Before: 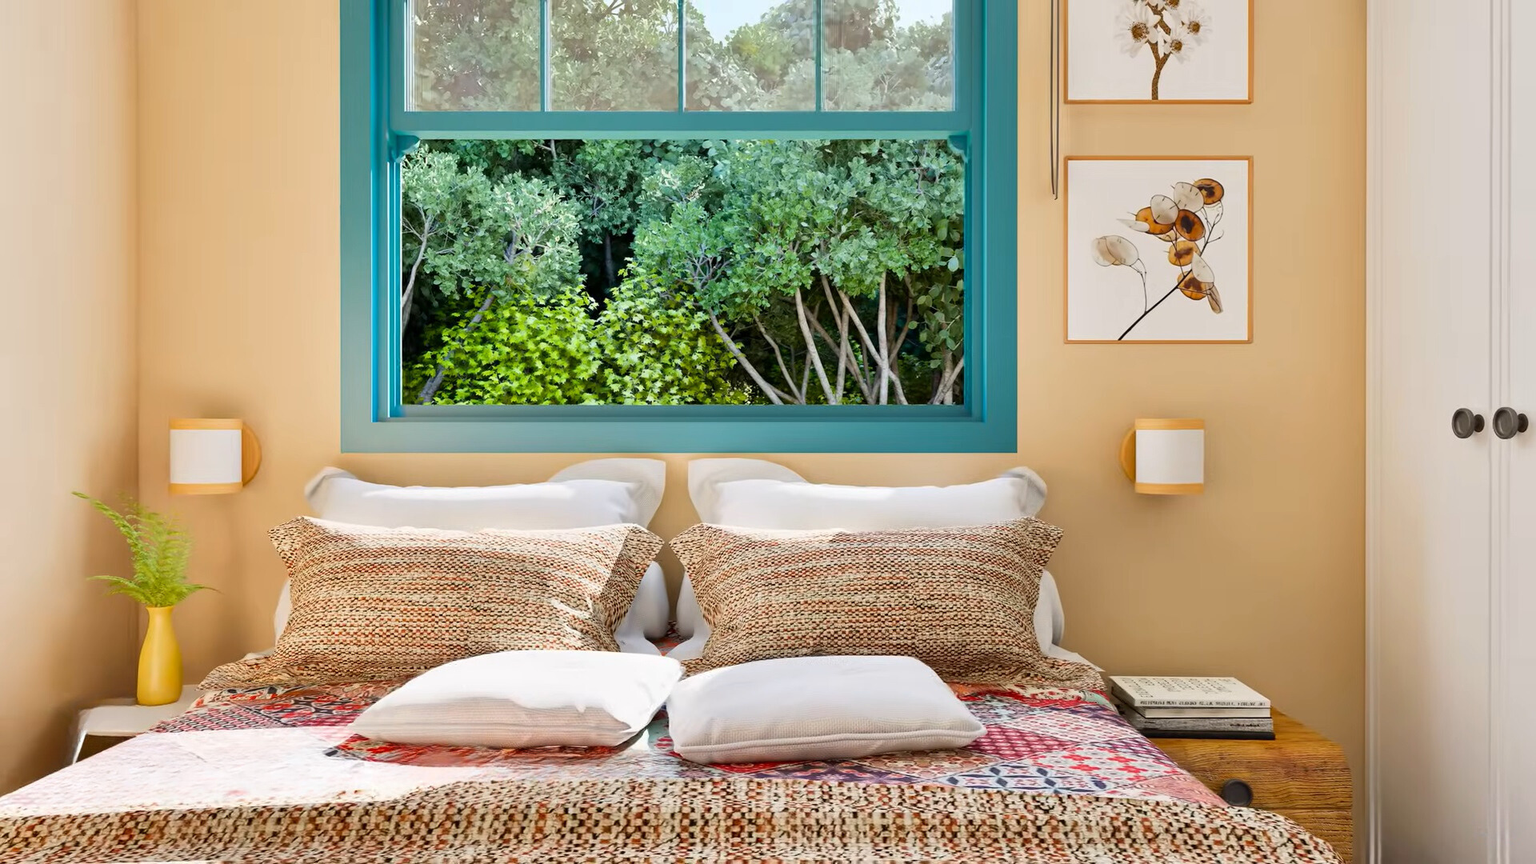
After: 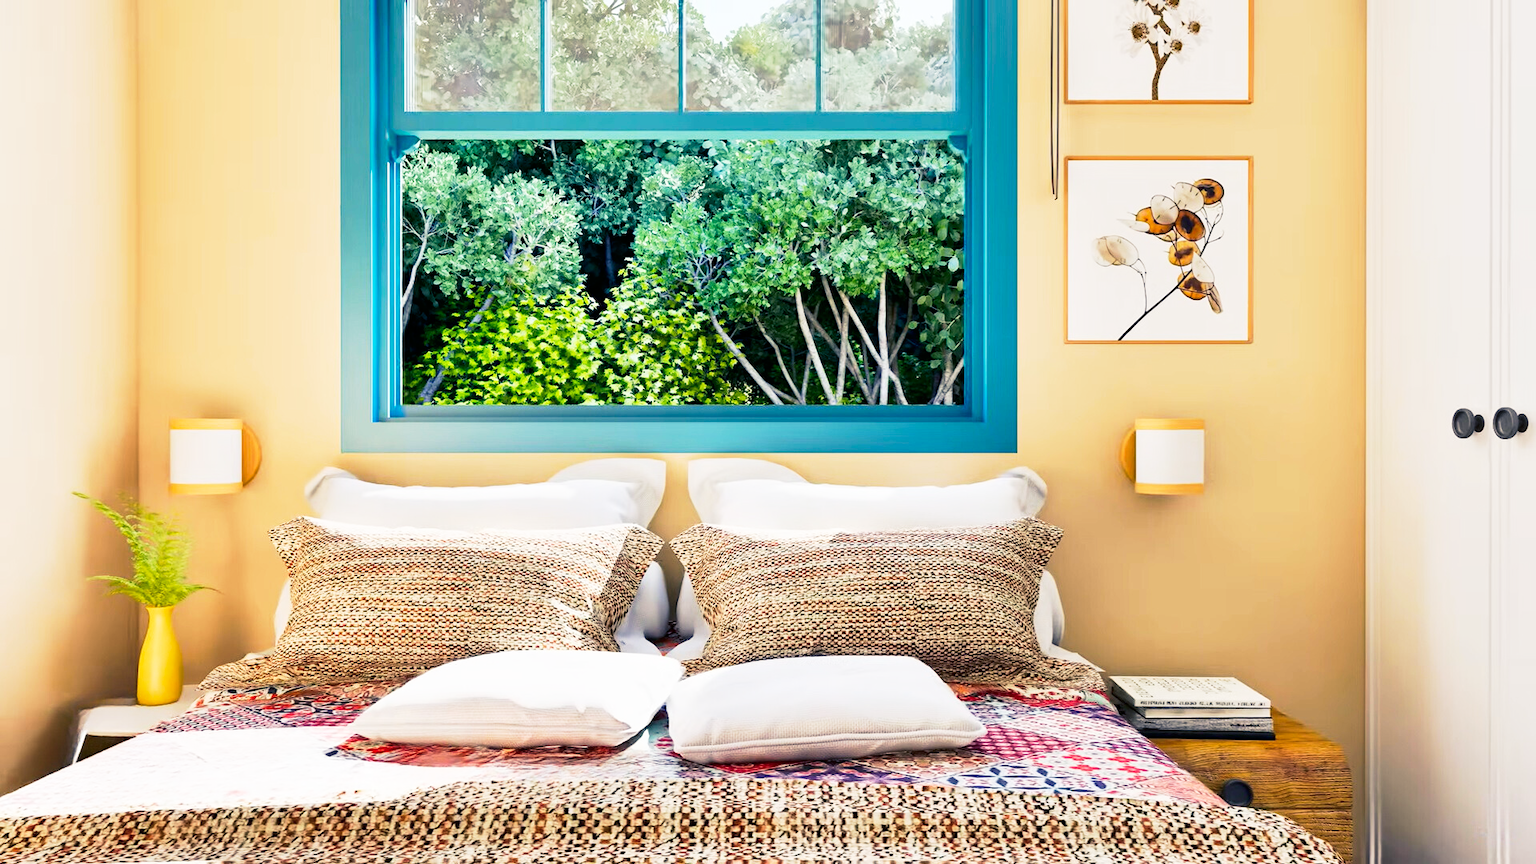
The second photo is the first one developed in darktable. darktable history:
base curve: curves: ch0 [(0, 0) (0.005, 0.002) (0.193, 0.295) (0.399, 0.664) (0.75, 0.928) (1, 1)], preserve colors none
color balance rgb: shadows lift › luminance -40.996%, shadows lift › chroma 13.805%, shadows lift › hue 260.35°, perceptual saturation grading › global saturation 0.298%, global vibrance 10.44%, saturation formula JzAzBz (2021)
